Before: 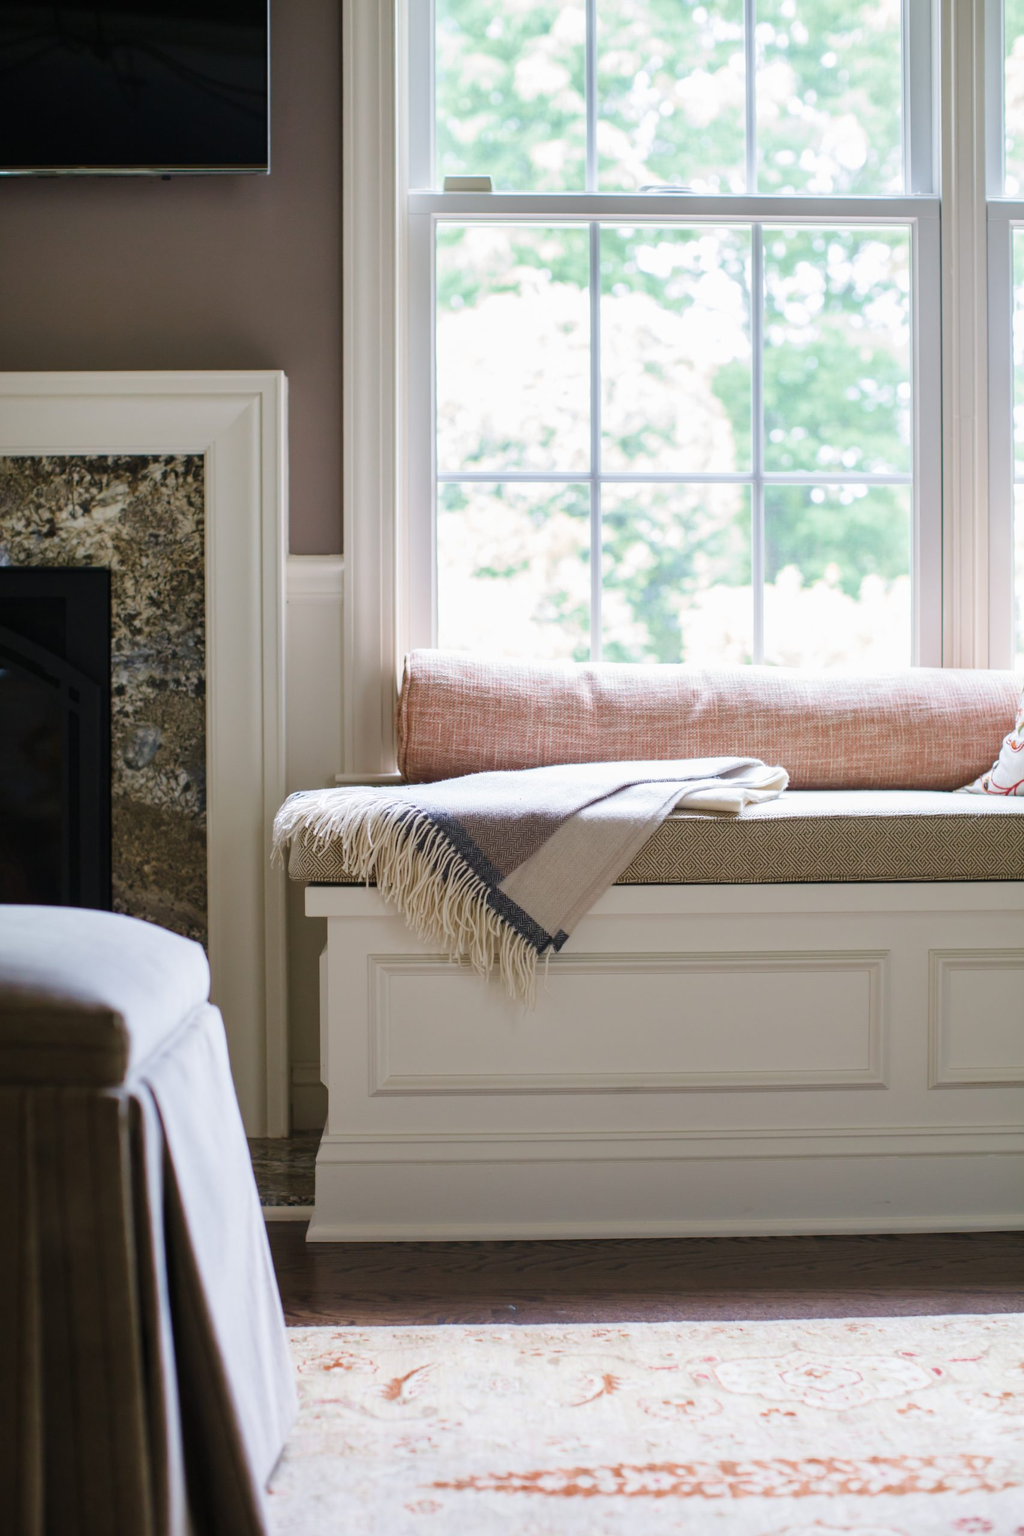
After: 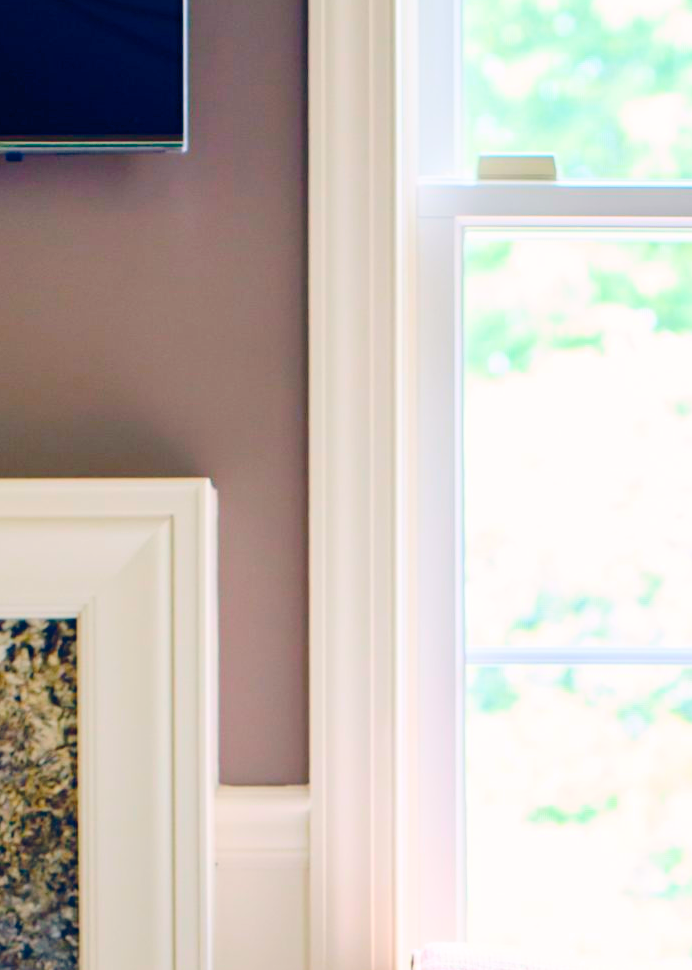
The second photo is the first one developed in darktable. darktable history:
color balance rgb: shadows lift › hue 87.51°, highlights gain › chroma 0.68%, highlights gain › hue 55.1°, global offset › chroma 0.13%, global offset › hue 253.66°, linear chroma grading › global chroma 0.5%, perceptual saturation grading › global saturation 16.38%
contrast brightness saturation: contrast 0.2, brightness 0.2, saturation 0.8
tone curve: curves: ch0 [(0, 0) (0.003, 0.01) (0.011, 0.01) (0.025, 0.011) (0.044, 0.019) (0.069, 0.032) (0.1, 0.054) (0.136, 0.088) (0.177, 0.138) (0.224, 0.214) (0.277, 0.297) (0.335, 0.391) (0.399, 0.469) (0.468, 0.551) (0.543, 0.622) (0.623, 0.699) (0.709, 0.775) (0.801, 0.85) (0.898, 0.929) (1, 1)], preserve colors none
crop: left 15.452%, top 5.459%, right 43.956%, bottom 56.62%
